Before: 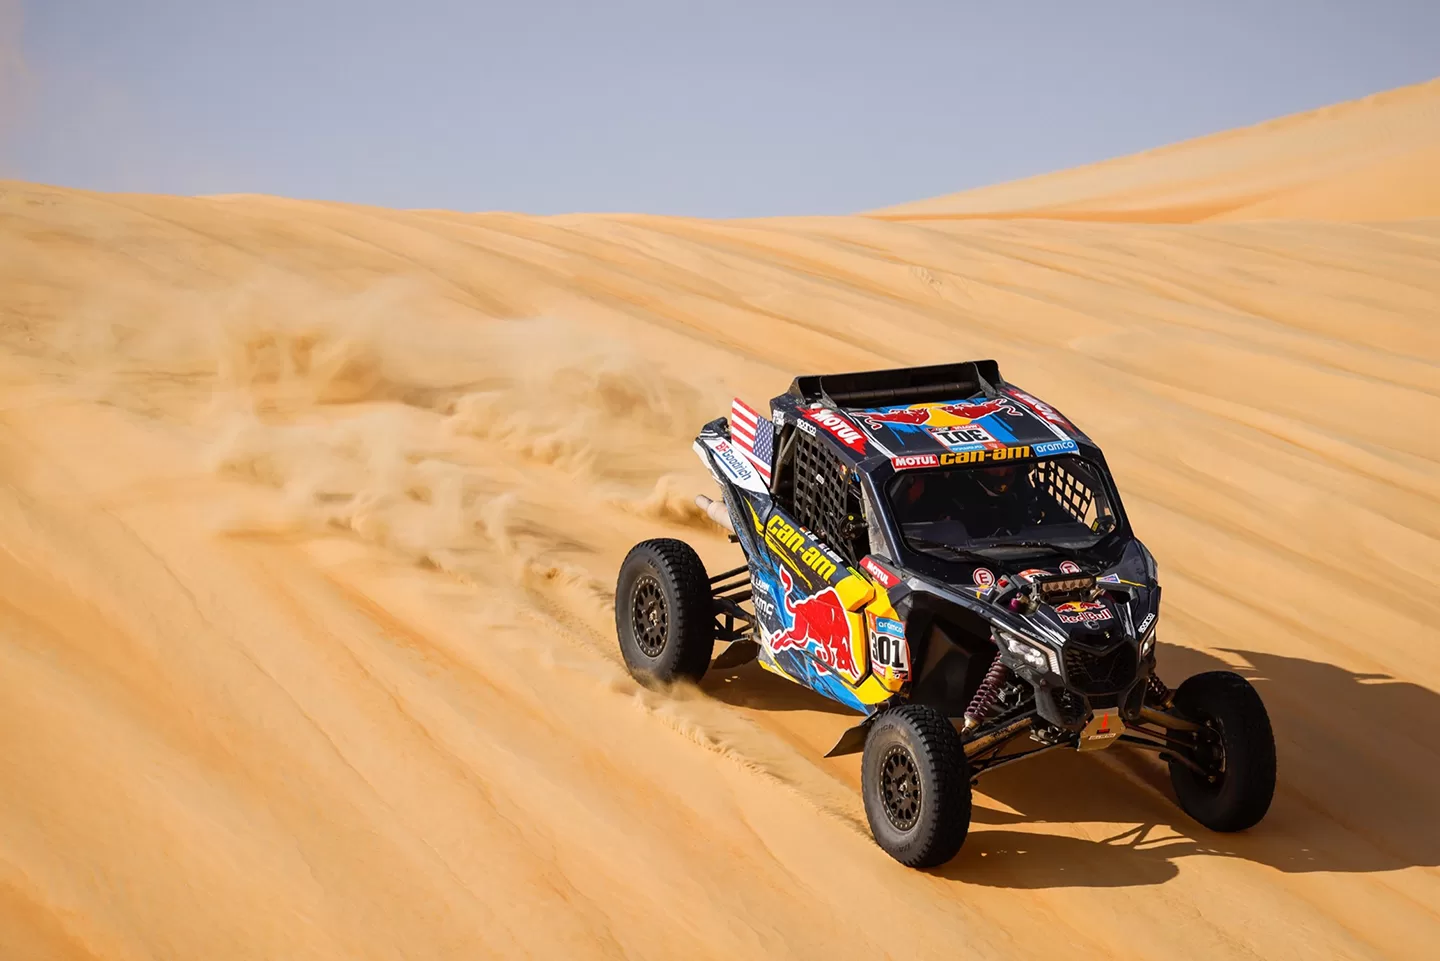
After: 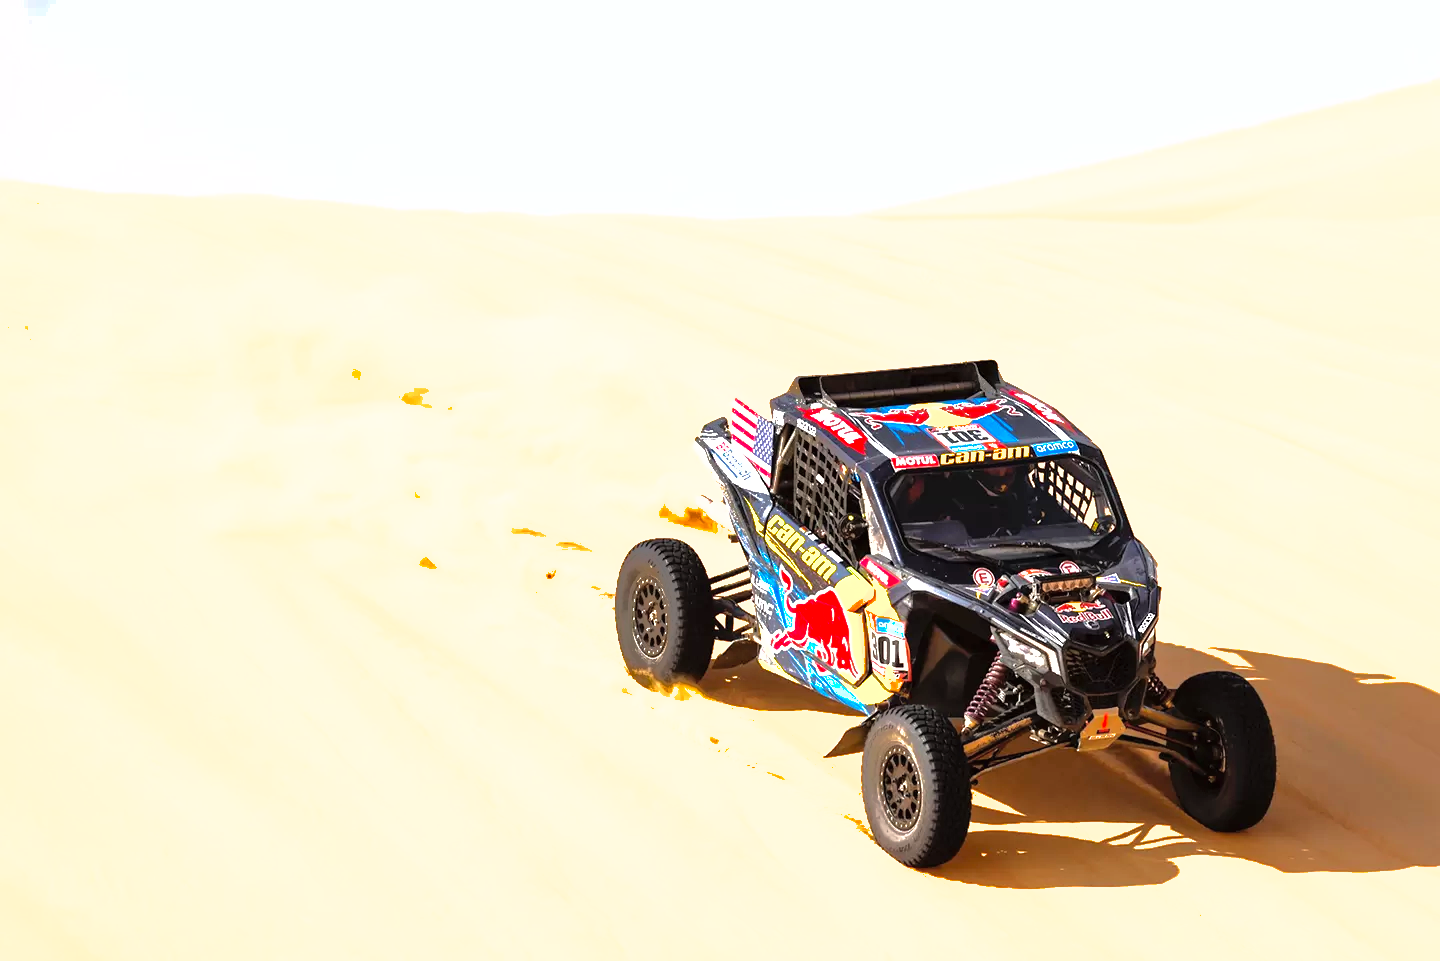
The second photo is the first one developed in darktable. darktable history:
shadows and highlights: shadows 39.36, highlights -60.03
tone equalizer: -8 EV -0.781 EV, -7 EV -0.68 EV, -6 EV -0.565 EV, -5 EV -0.401 EV, -3 EV 0.379 EV, -2 EV 0.6 EV, -1 EV 0.694 EV, +0 EV 0.741 EV
exposure: black level correction 0, exposure 0.89 EV, compensate highlight preservation false
